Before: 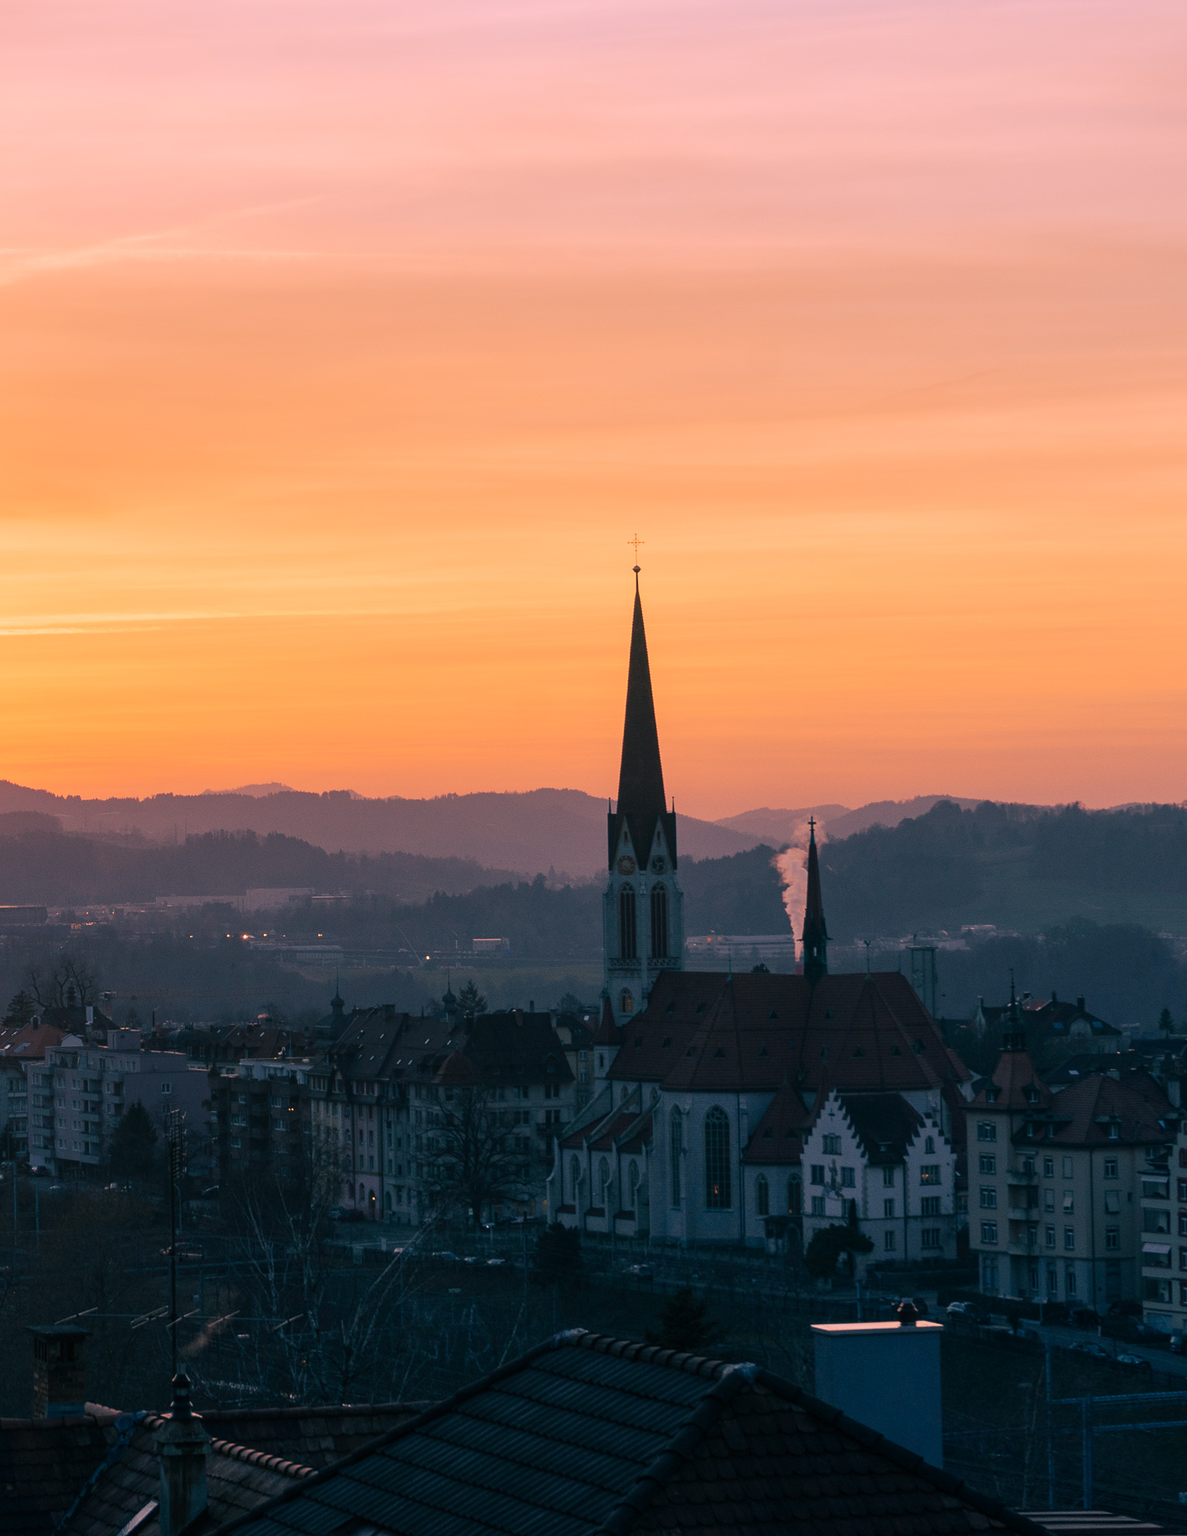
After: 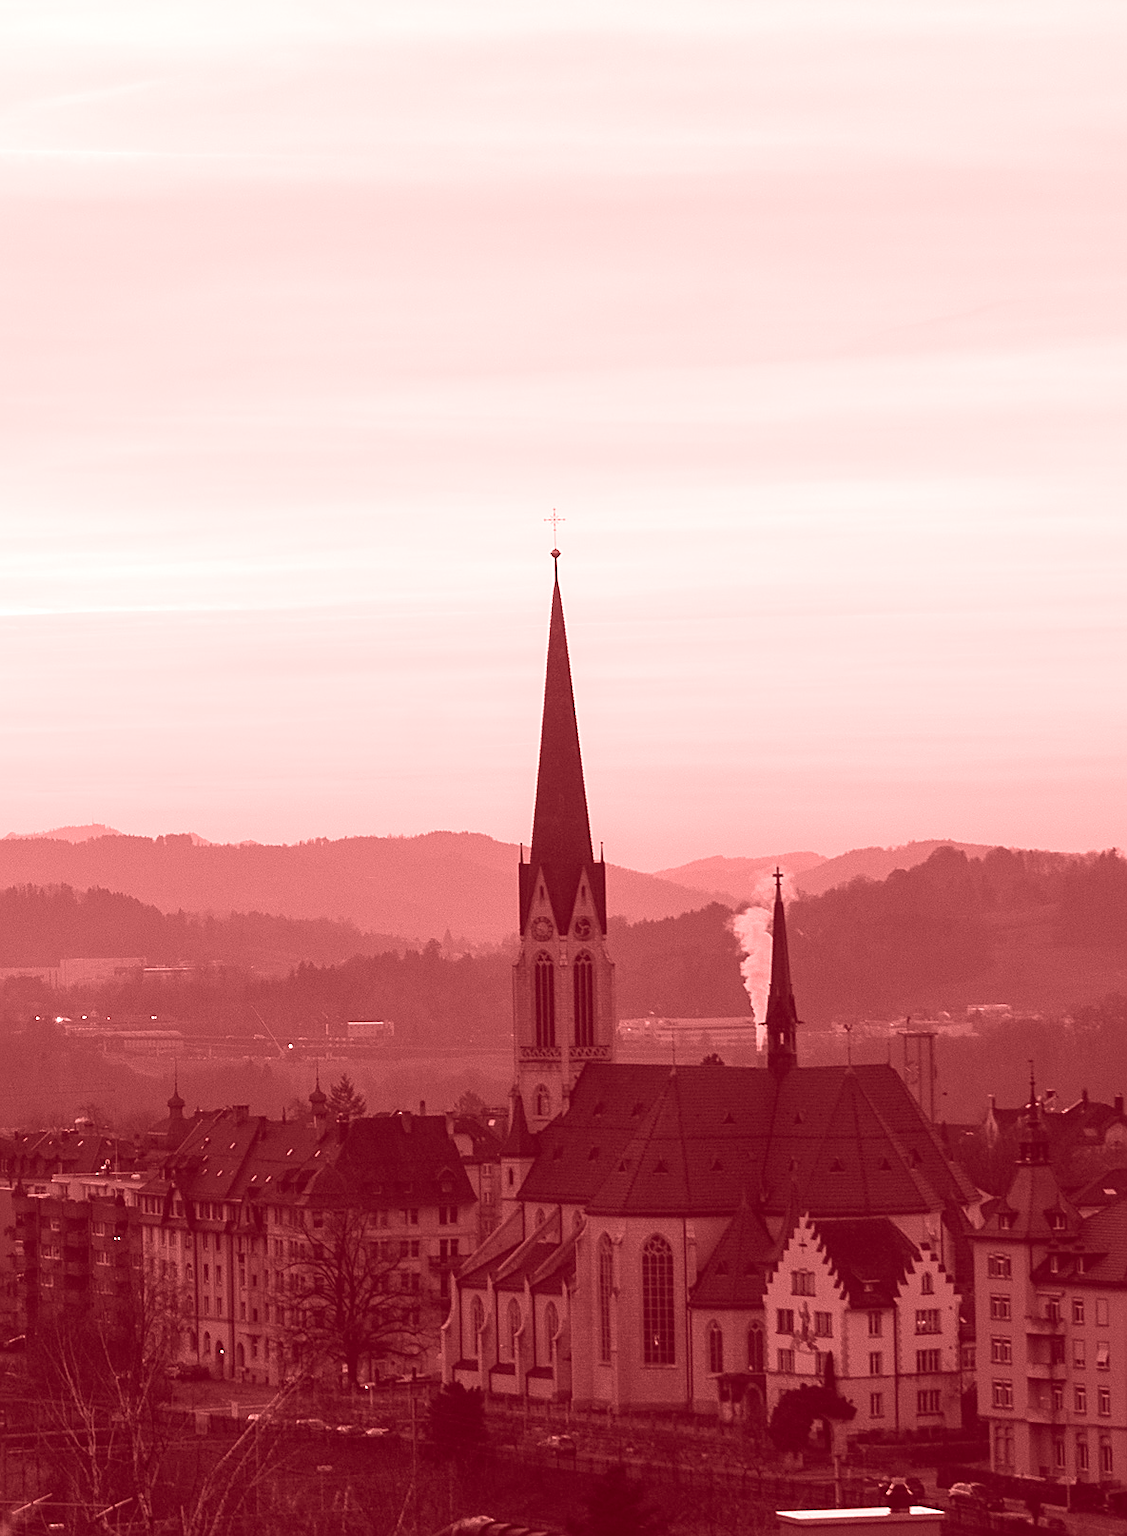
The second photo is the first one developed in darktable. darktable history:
crop: left 16.768%, top 8.653%, right 8.362%, bottom 12.485%
sharpen: on, module defaults
tone equalizer: on, module defaults
exposure: exposure 0.485 EV, compensate highlight preservation false
colorize: saturation 60%, source mix 100%
